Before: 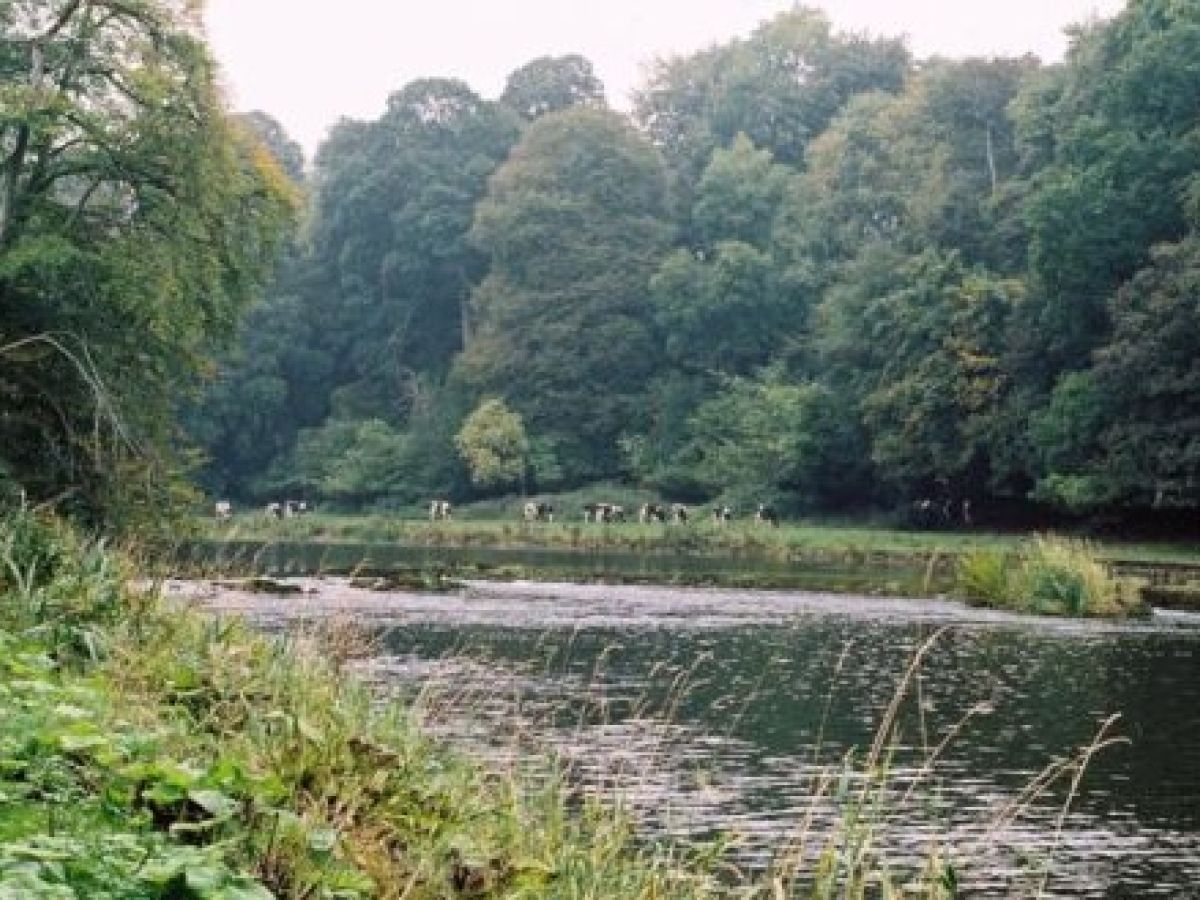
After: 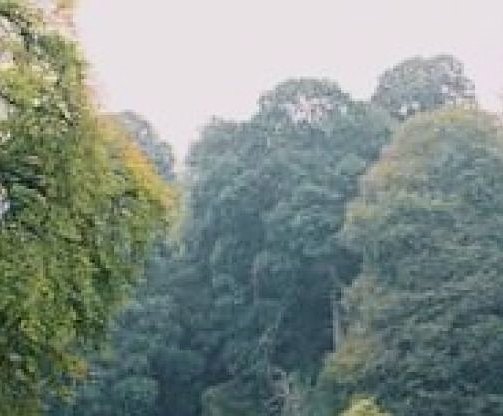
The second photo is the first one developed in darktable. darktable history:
tone curve: curves: ch0 [(0, 0) (0.091, 0.066) (0.184, 0.16) (0.491, 0.519) (0.748, 0.765) (1, 0.919)]; ch1 [(0, 0) (0.179, 0.173) (0.322, 0.32) (0.424, 0.424) (0.502, 0.5) (0.56, 0.575) (0.631, 0.675) (0.777, 0.806) (1, 1)]; ch2 [(0, 0) (0.434, 0.447) (0.497, 0.498) (0.539, 0.566) (0.676, 0.691) (1, 1)], color space Lab, independent channels, preserve colors none
sharpen: on, module defaults
crop and rotate: left 10.817%, top 0.062%, right 47.194%, bottom 53.626%
